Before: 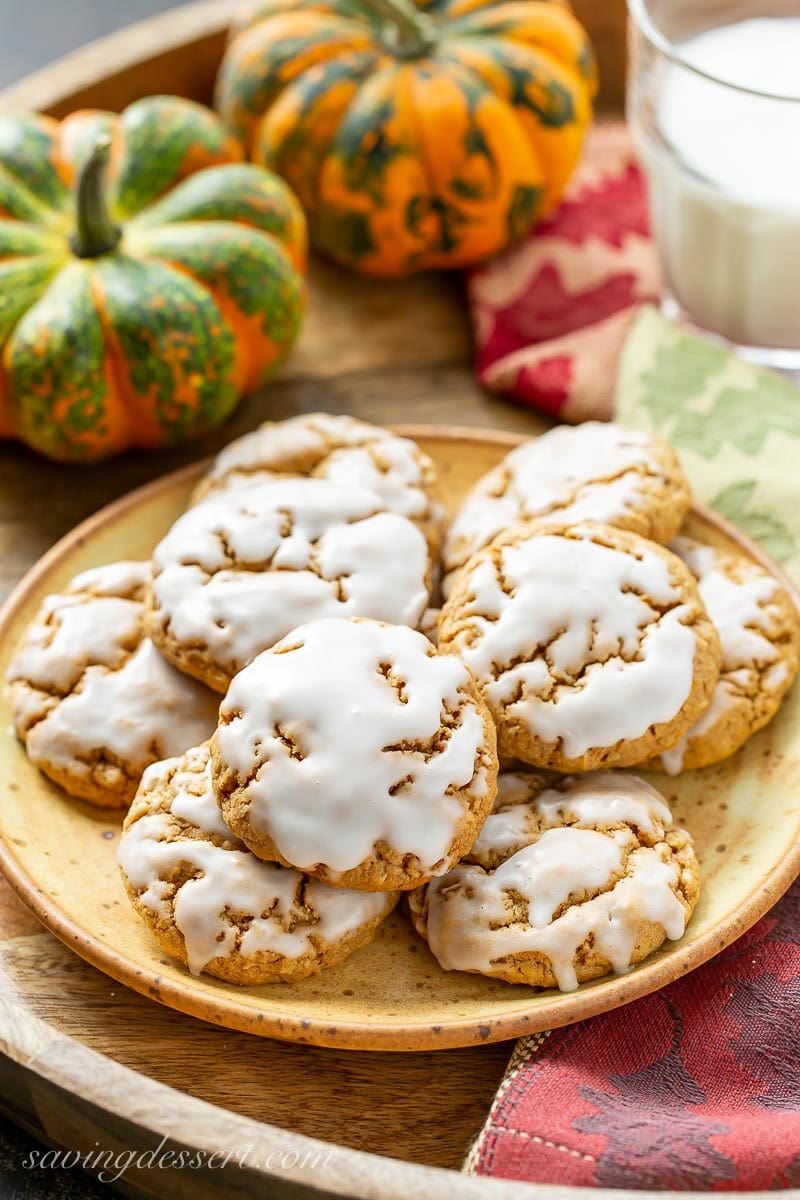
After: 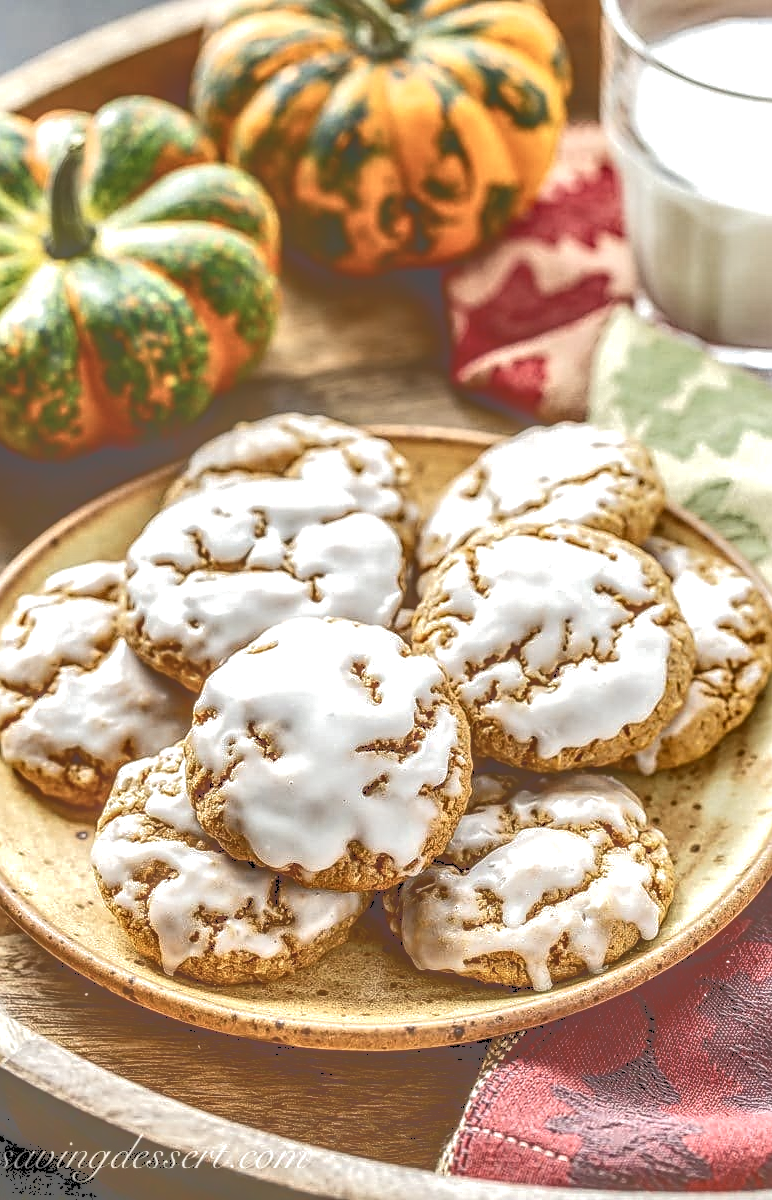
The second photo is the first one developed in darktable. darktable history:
tone curve: curves: ch0 [(0, 0) (0.003, 0.464) (0.011, 0.464) (0.025, 0.464) (0.044, 0.464) (0.069, 0.464) (0.1, 0.463) (0.136, 0.463) (0.177, 0.464) (0.224, 0.469) (0.277, 0.482) (0.335, 0.501) (0.399, 0.53) (0.468, 0.567) (0.543, 0.61) (0.623, 0.663) (0.709, 0.718) (0.801, 0.779) (0.898, 0.842) (1, 1)], color space Lab, independent channels, preserve colors none
sharpen: on, module defaults
crop and rotate: left 3.431%
contrast brightness saturation: contrast 0.107, saturation -0.176
local contrast: highlights 0%, shadows 3%, detail 299%, midtone range 0.295
